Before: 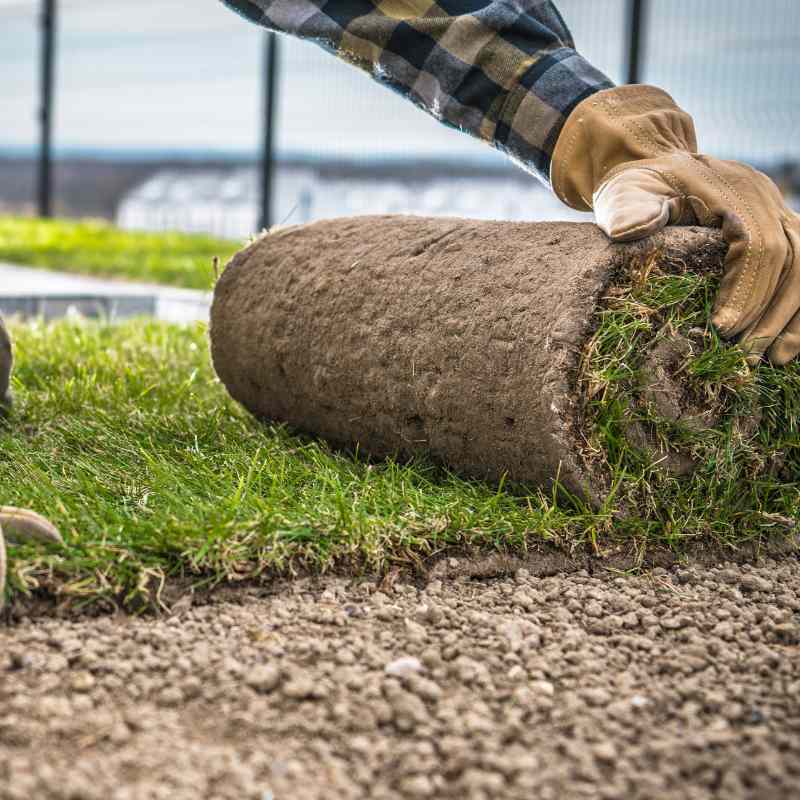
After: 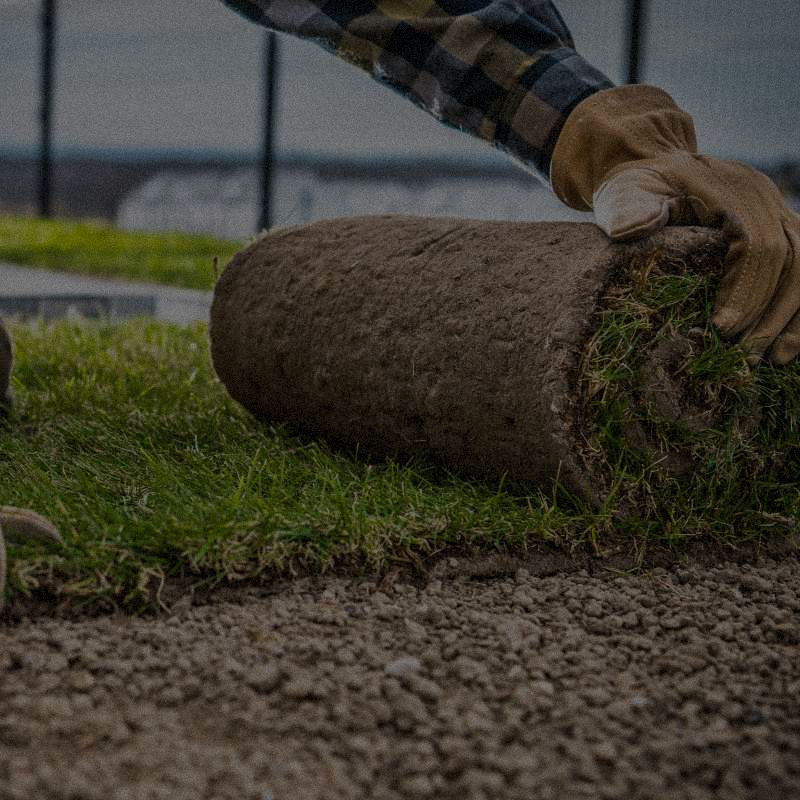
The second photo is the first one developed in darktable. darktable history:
white balance: emerald 1
exposure: exposure -2.446 EV, compensate highlight preservation false
grain: mid-tones bias 0%
